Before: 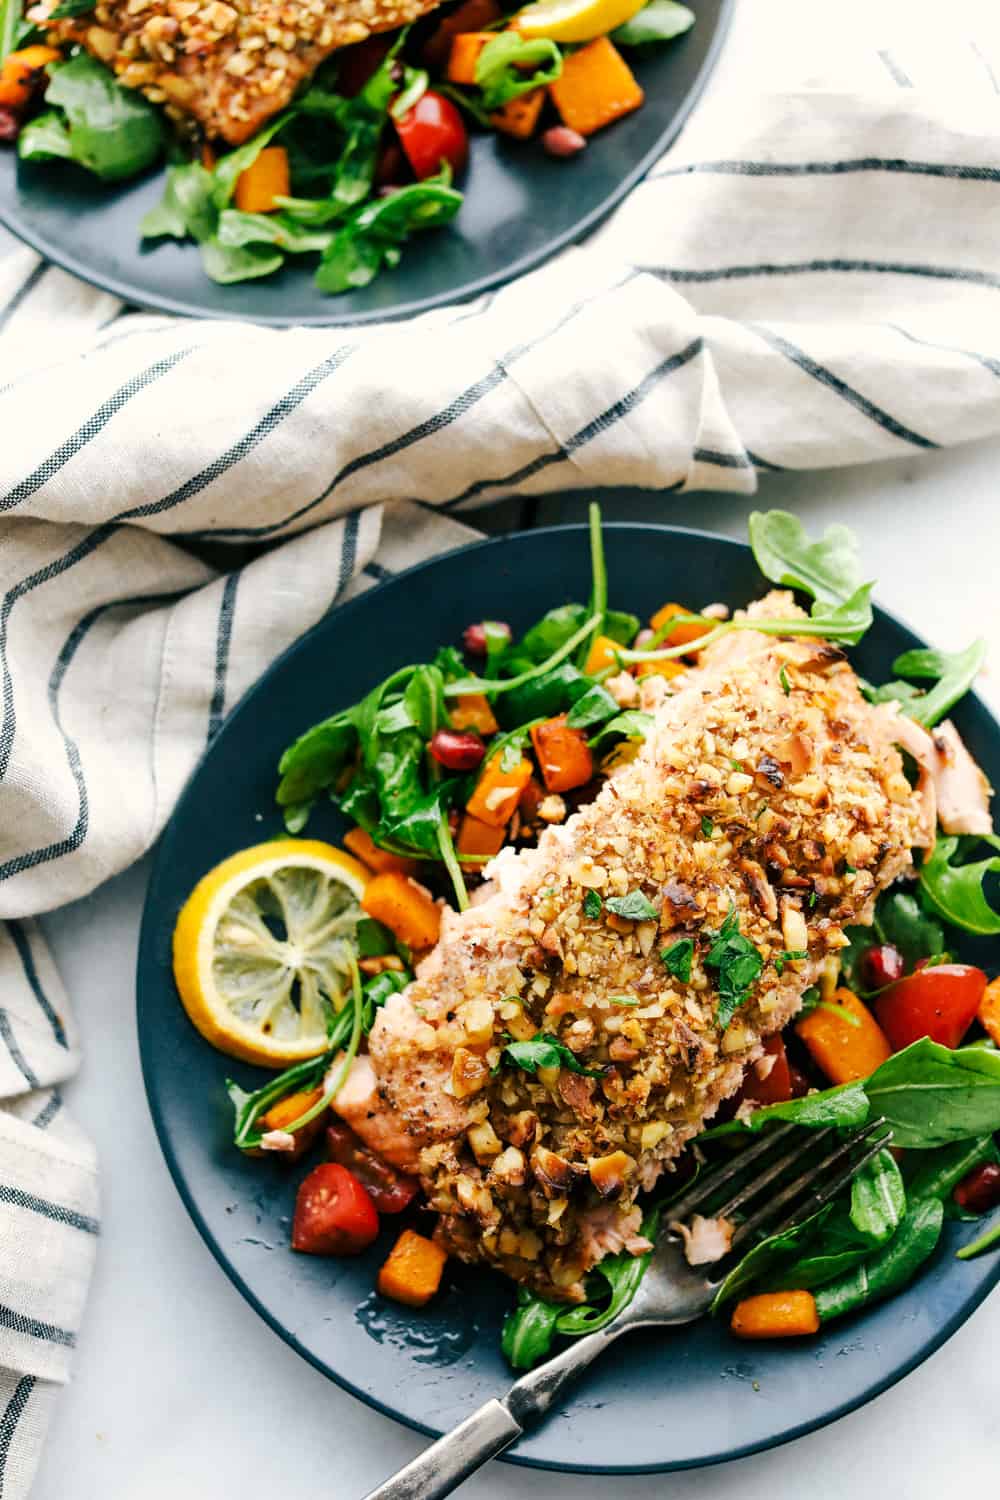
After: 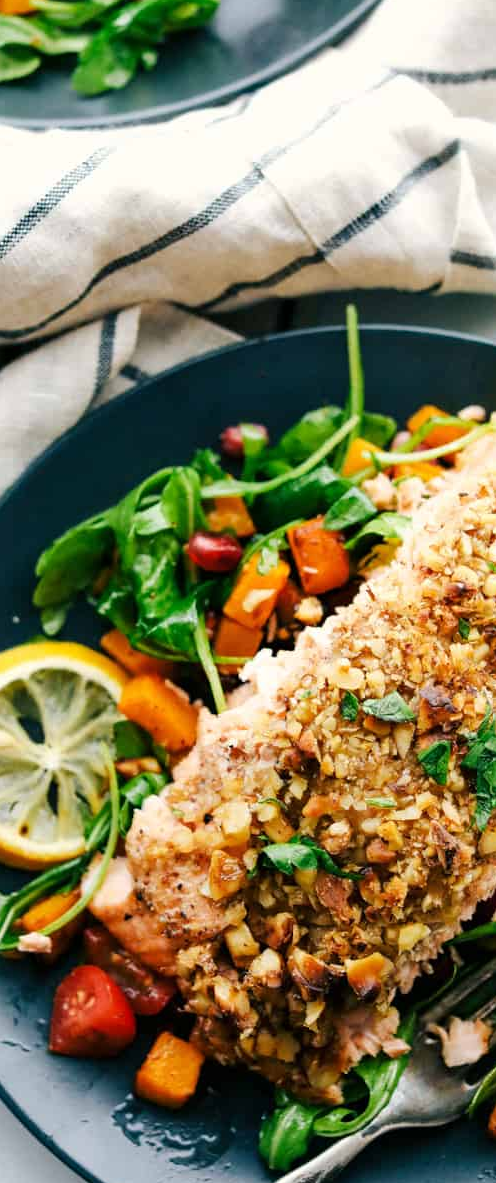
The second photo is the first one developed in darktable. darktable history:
crop and rotate: angle 0.021°, left 24.363%, top 13.183%, right 25.925%, bottom 7.886%
